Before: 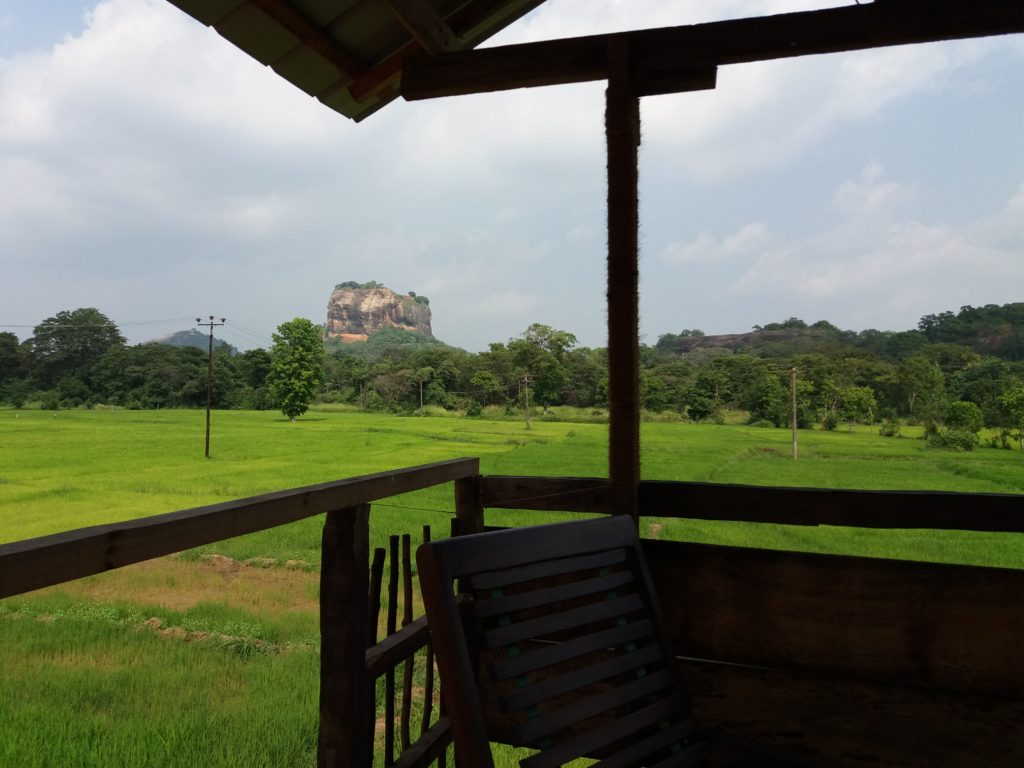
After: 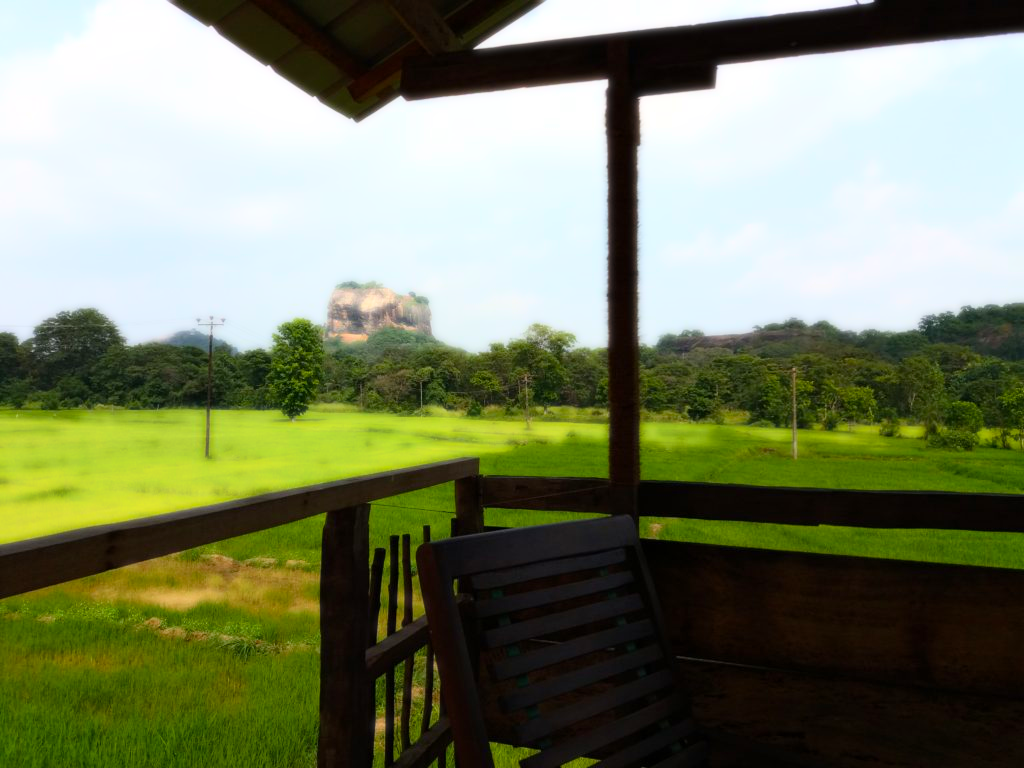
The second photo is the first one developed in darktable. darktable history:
bloom: size 0%, threshold 54.82%, strength 8.31%
color balance rgb: perceptual saturation grading › global saturation 25%, global vibrance 20%
